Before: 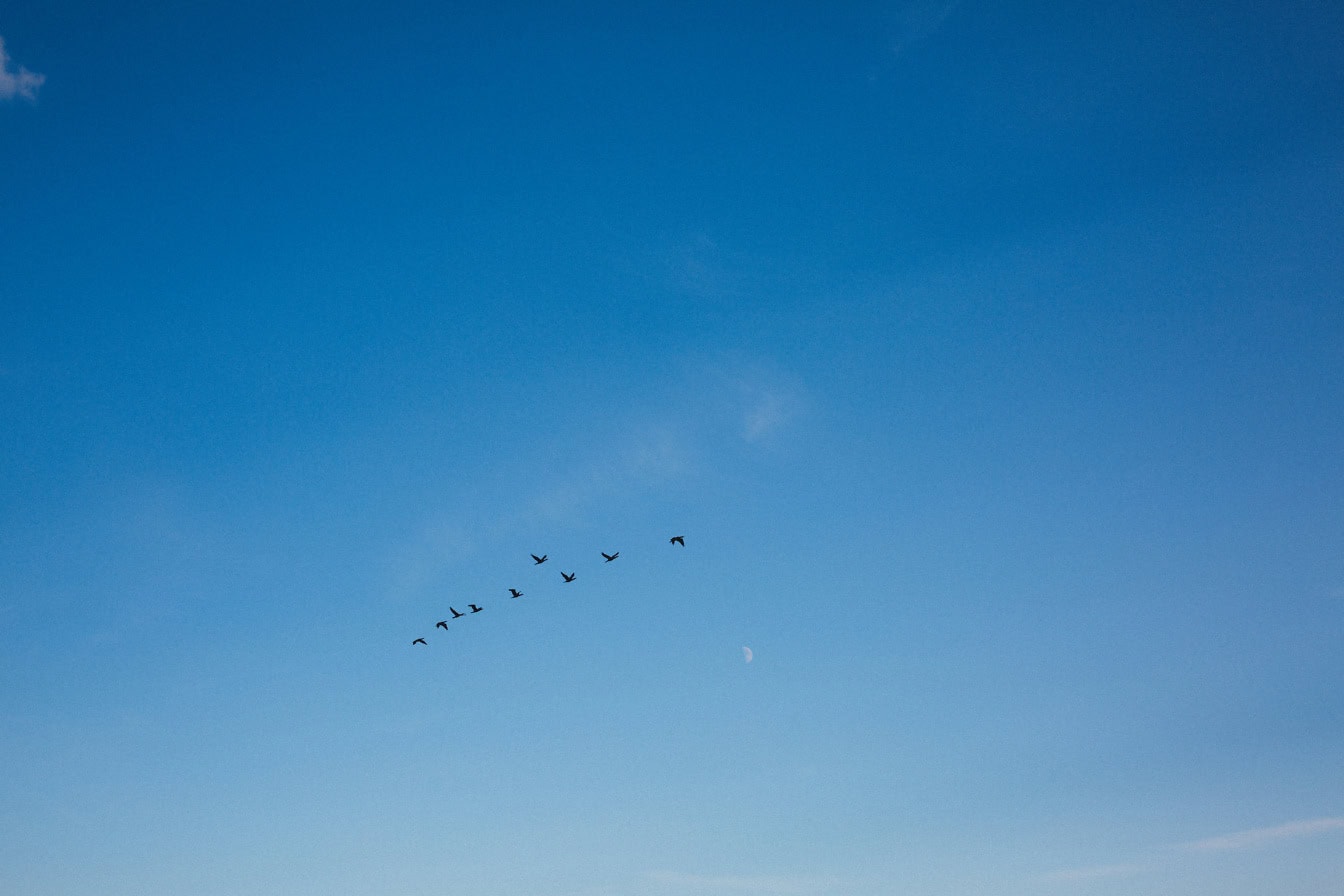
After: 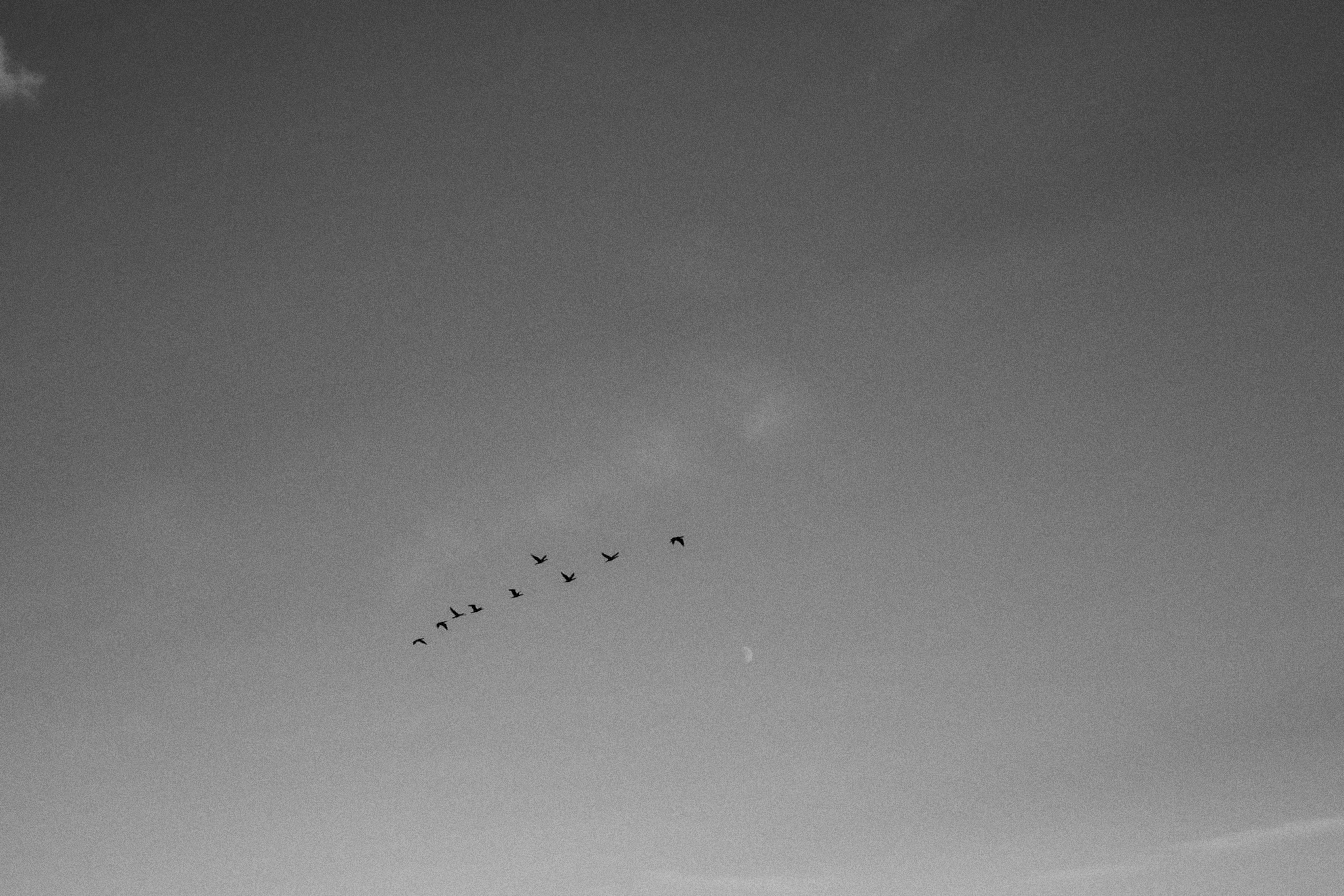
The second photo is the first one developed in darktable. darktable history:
color zones: curves: ch0 [(0, 0.447) (0.184, 0.543) (0.323, 0.476) (0.429, 0.445) (0.571, 0.443) (0.714, 0.451) (0.857, 0.452) (1, 0.447)]; ch1 [(0, 0.464) (0.176, 0.46) (0.287, 0.177) (0.429, 0.002) (0.571, 0) (0.714, 0) (0.857, 0) (1, 0.464)], mix 20%
contrast equalizer: y [[0.514, 0.573, 0.581, 0.508, 0.5, 0.5], [0.5 ×6], [0.5 ×6], [0 ×6], [0 ×6]]
grain: on, module defaults
